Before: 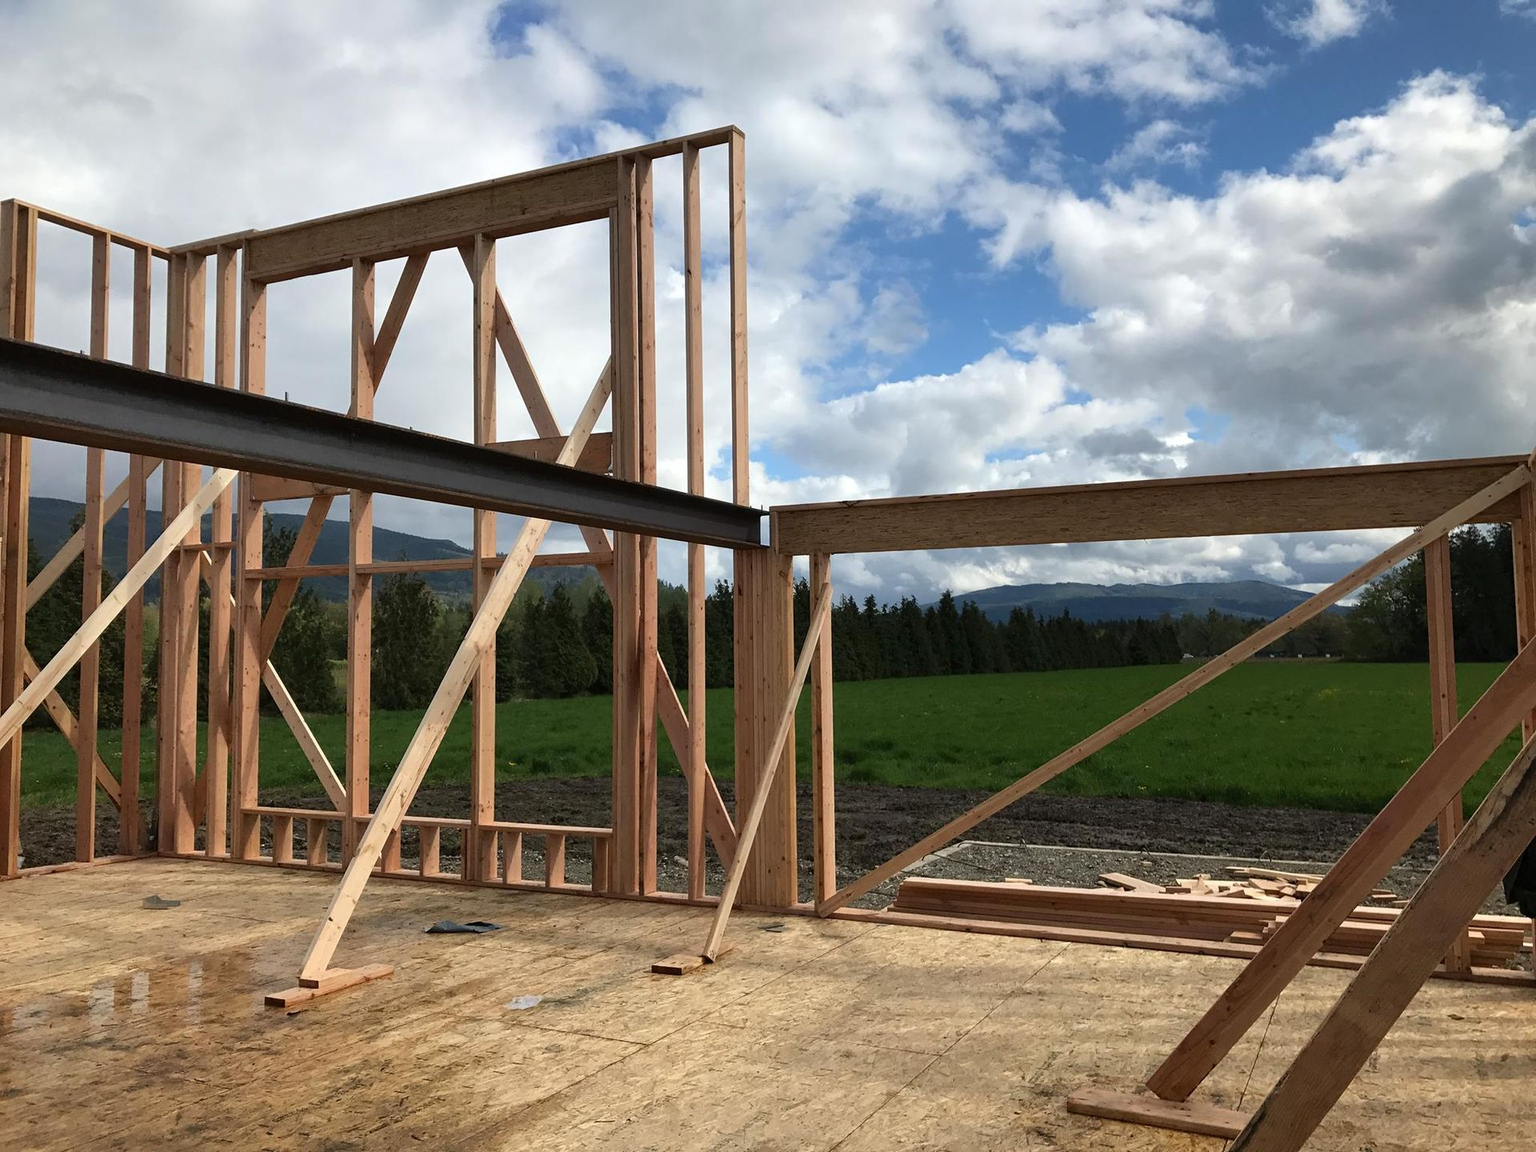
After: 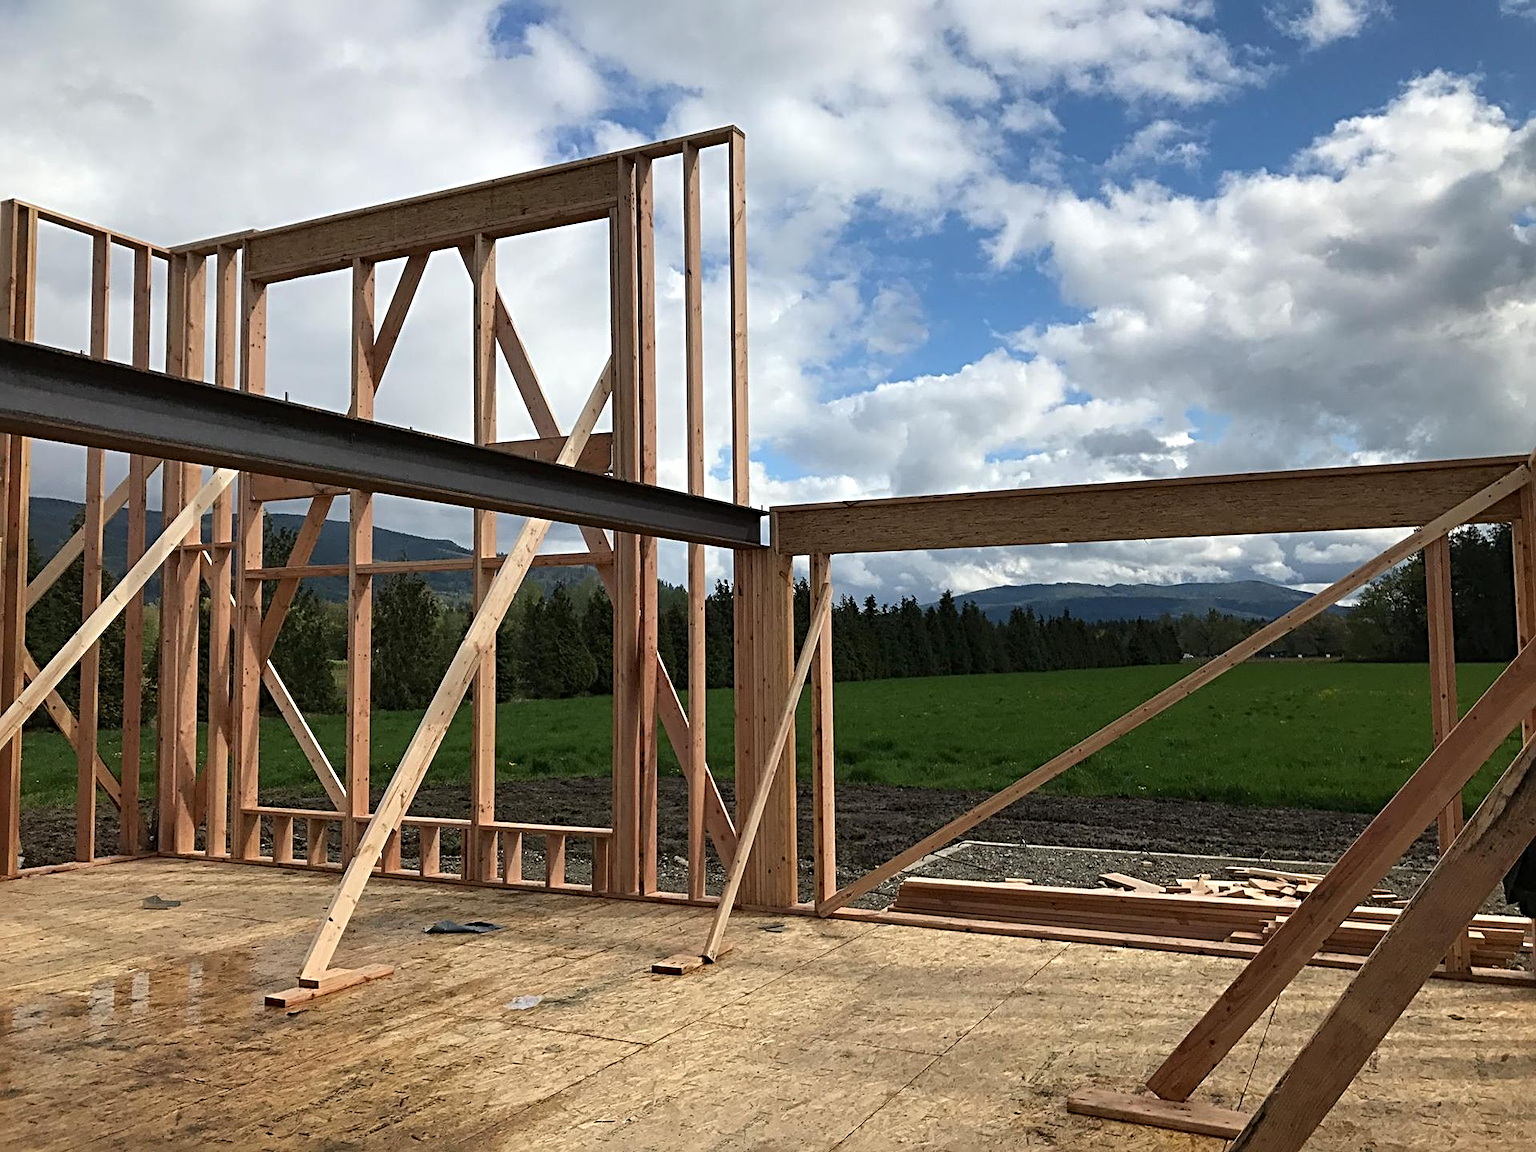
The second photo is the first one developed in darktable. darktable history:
sharpen: radius 3.983
